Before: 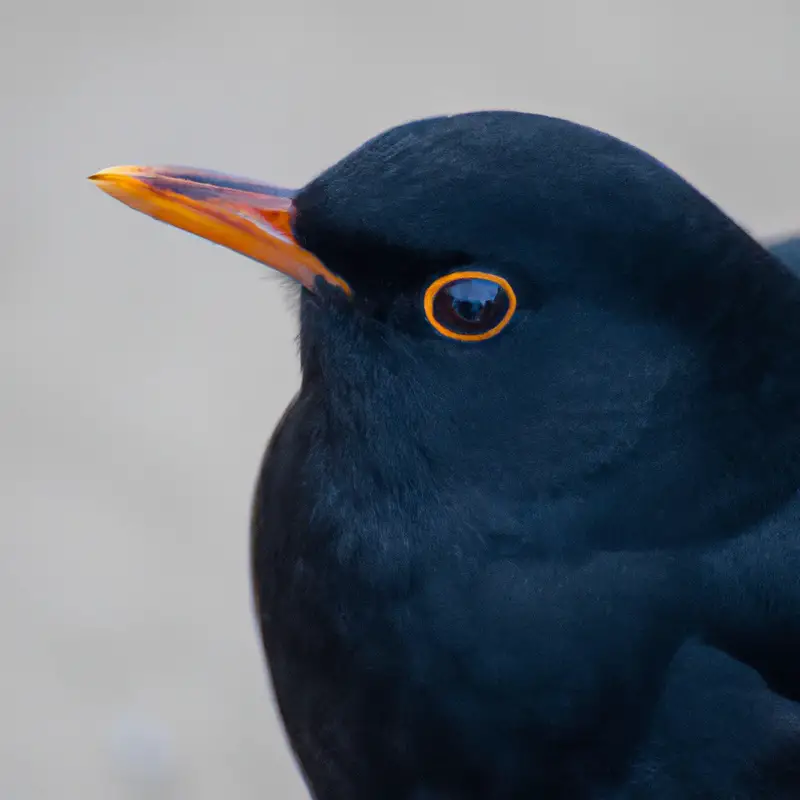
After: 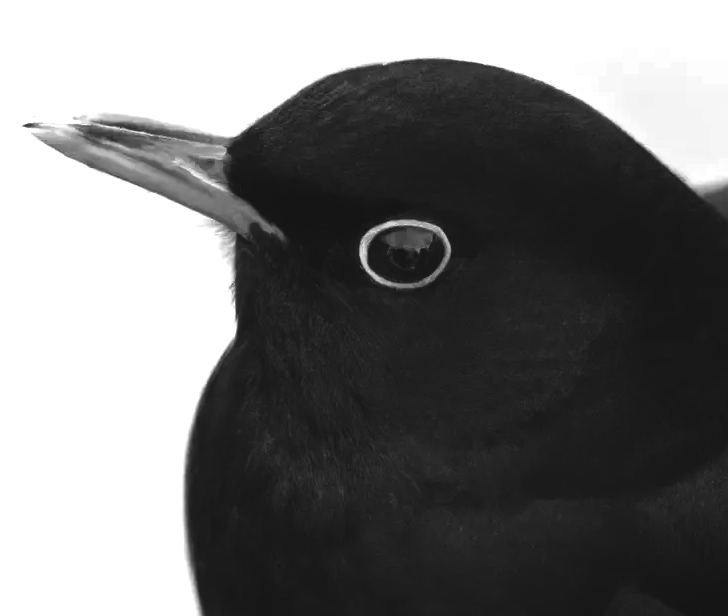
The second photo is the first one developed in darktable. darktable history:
crop: left 8.155%, top 6.611%, bottom 15.385%
shadows and highlights: shadows 4.1, highlights -17.6, soften with gaussian
tone equalizer: -8 EV 0.06 EV, smoothing diameter 25%, edges refinement/feathering 10, preserve details guided filter
contrast brightness saturation: contrast 0.1, brightness -0.26, saturation 0.14
exposure: black level correction -0.015, compensate highlight preservation false
monochrome: a 32, b 64, size 2.3, highlights 1
color balance rgb: linear chroma grading › global chroma 25%, perceptual saturation grading › global saturation 40%, perceptual brilliance grading › global brilliance 30%, global vibrance 40%
